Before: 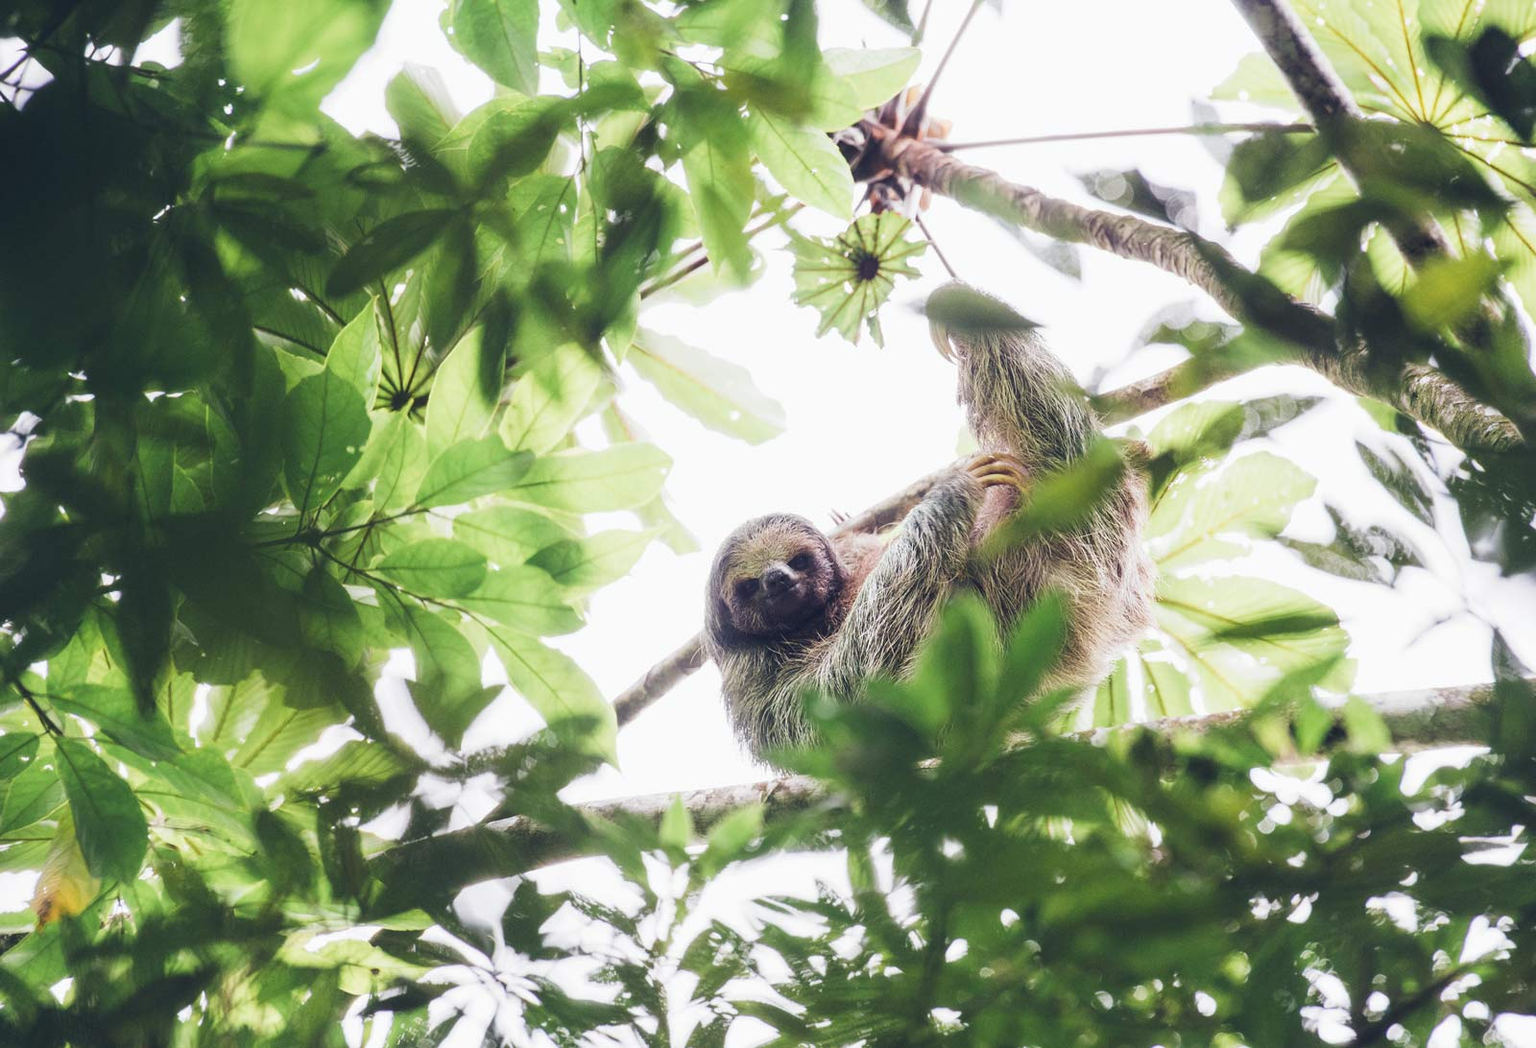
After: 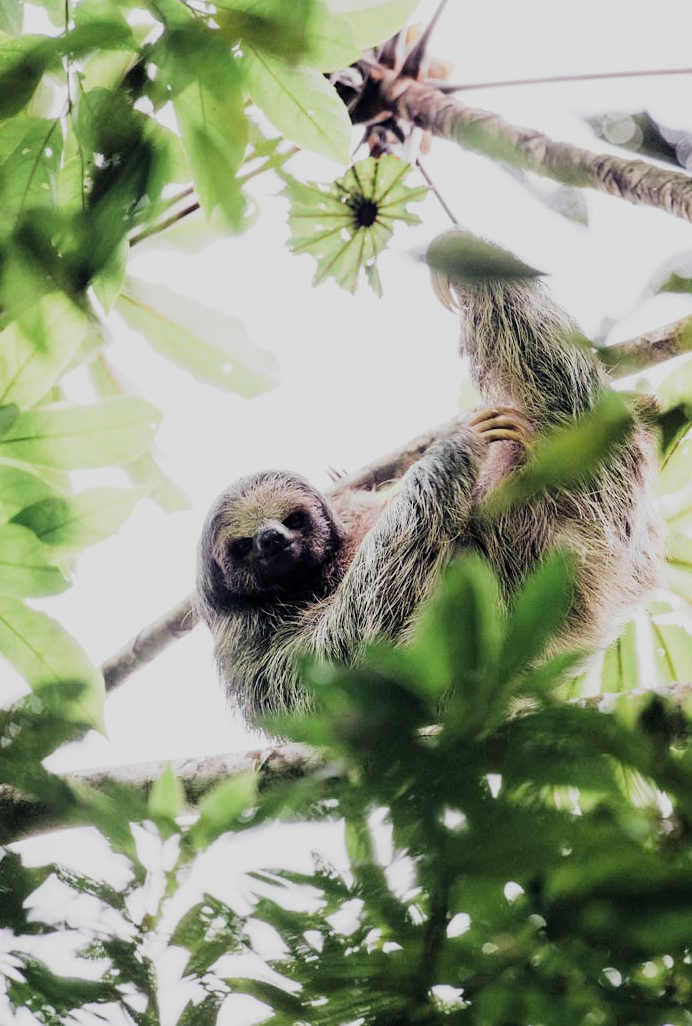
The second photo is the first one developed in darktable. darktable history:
crop: left 33.685%, top 6.044%, right 23.053%
exposure: exposure -0.18 EV, compensate highlight preservation false
haze removal: compatibility mode true, adaptive false
filmic rgb: black relative exposure -5.01 EV, white relative exposure 4 EV, hardness 2.9, contrast 1.299, highlights saturation mix -30.37%
